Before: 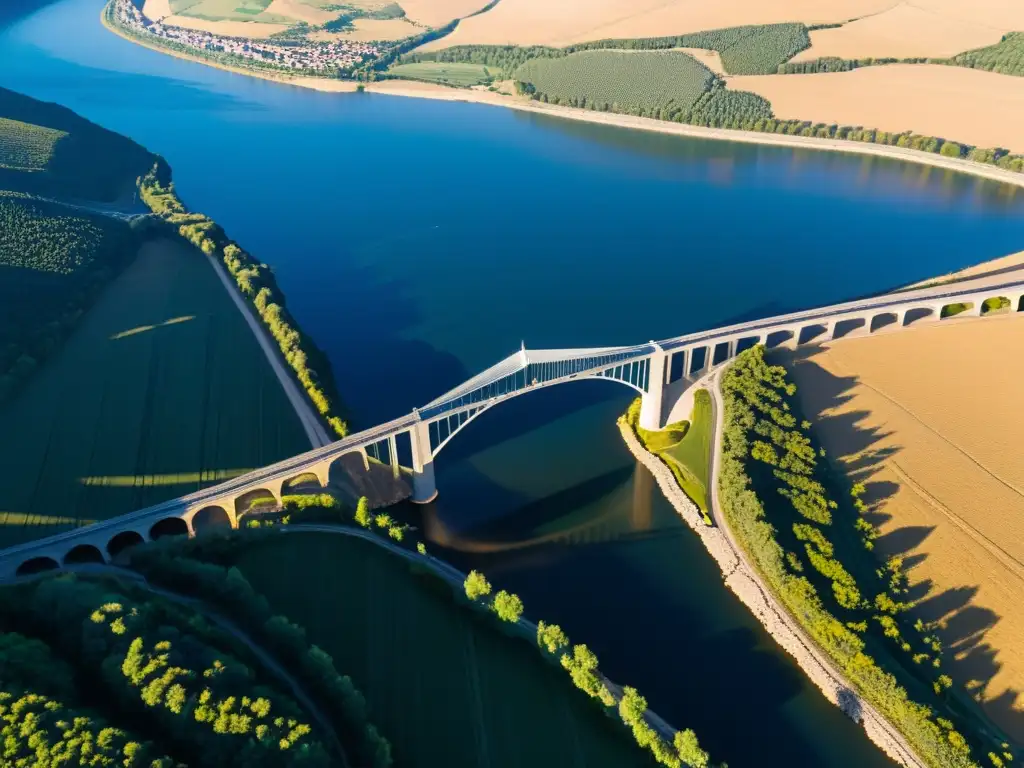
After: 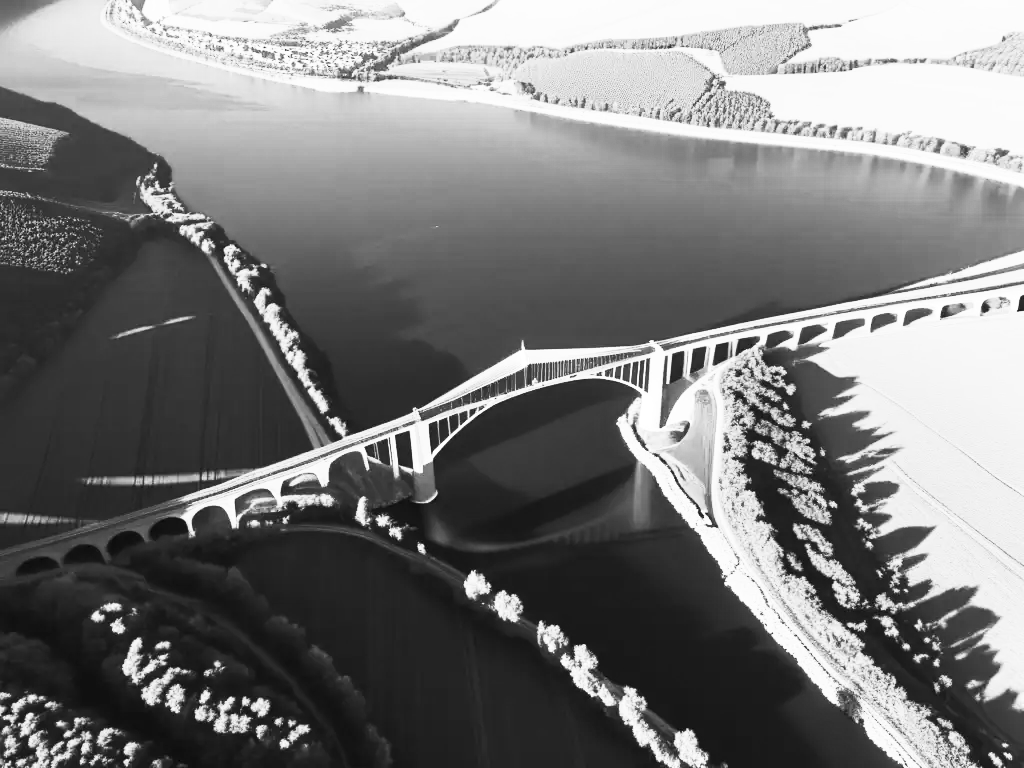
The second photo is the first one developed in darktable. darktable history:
contrast brightness saturation: contrast 0.53, brightness 0.47, saturation -1
white balance: red 1.066, blue 1.119
